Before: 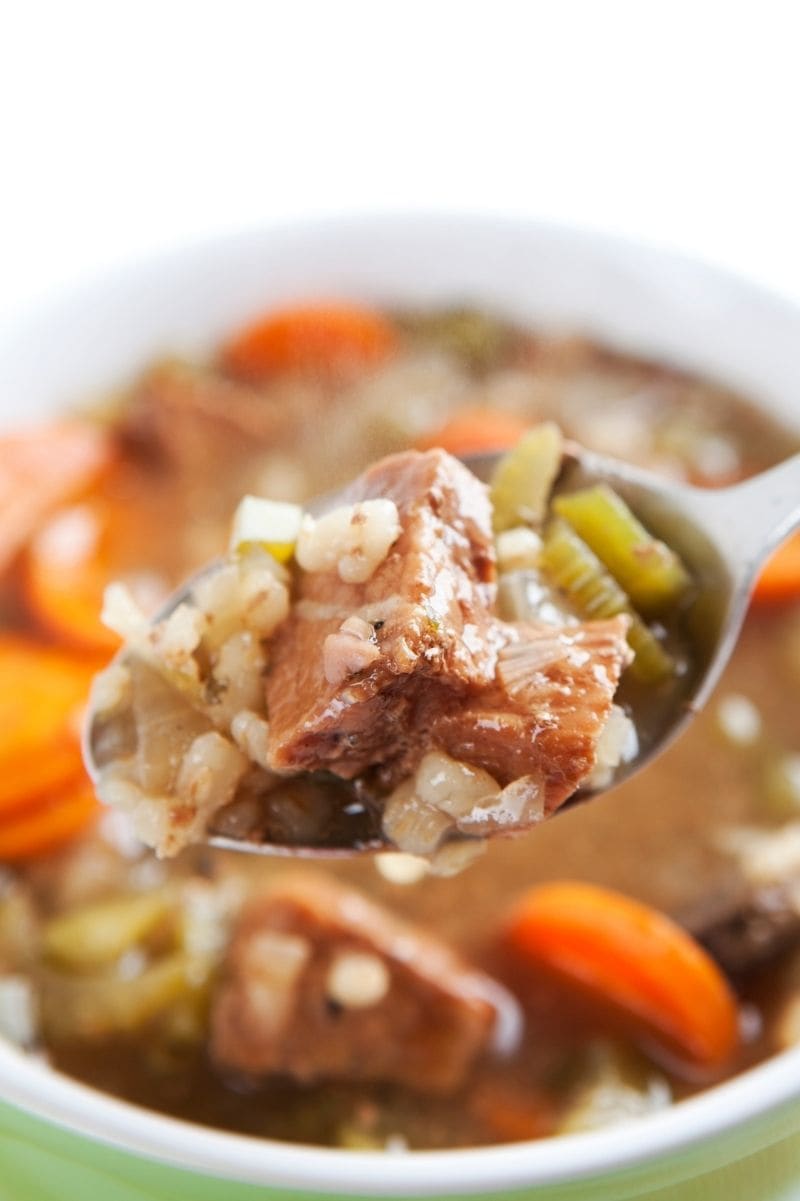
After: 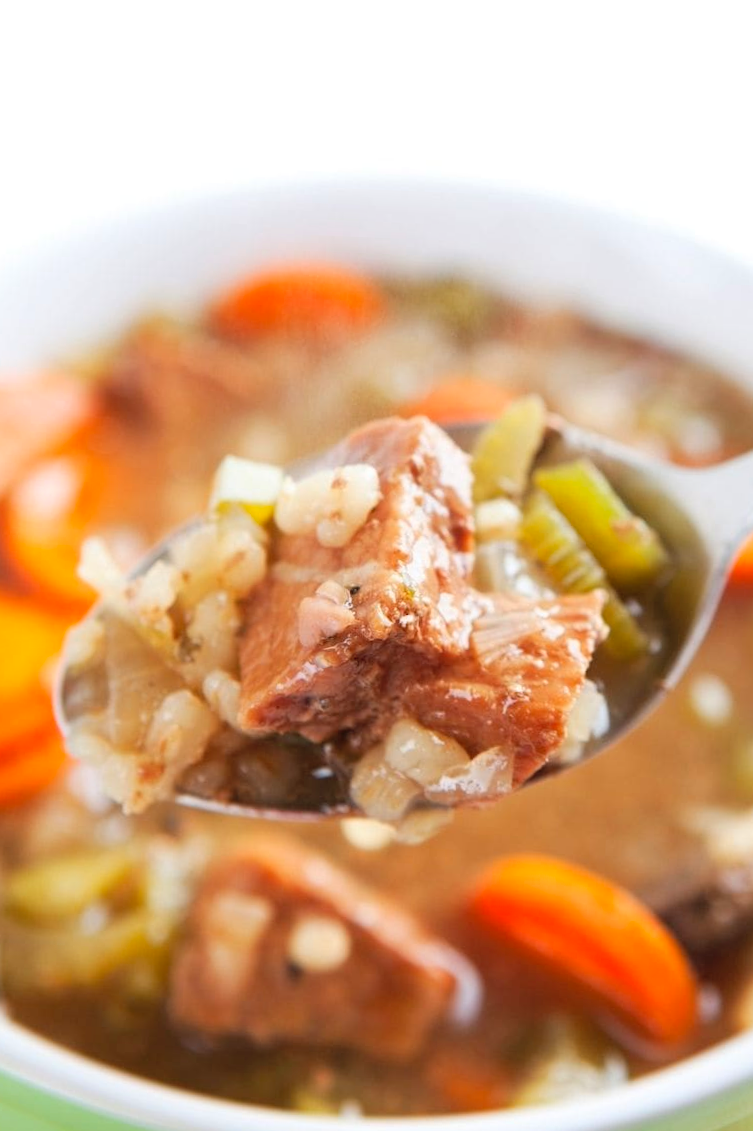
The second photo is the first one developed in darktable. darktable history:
crop and rotate: angle -2.38°
contrast brightness saturation: brightness 0.09, saturation 0.19
